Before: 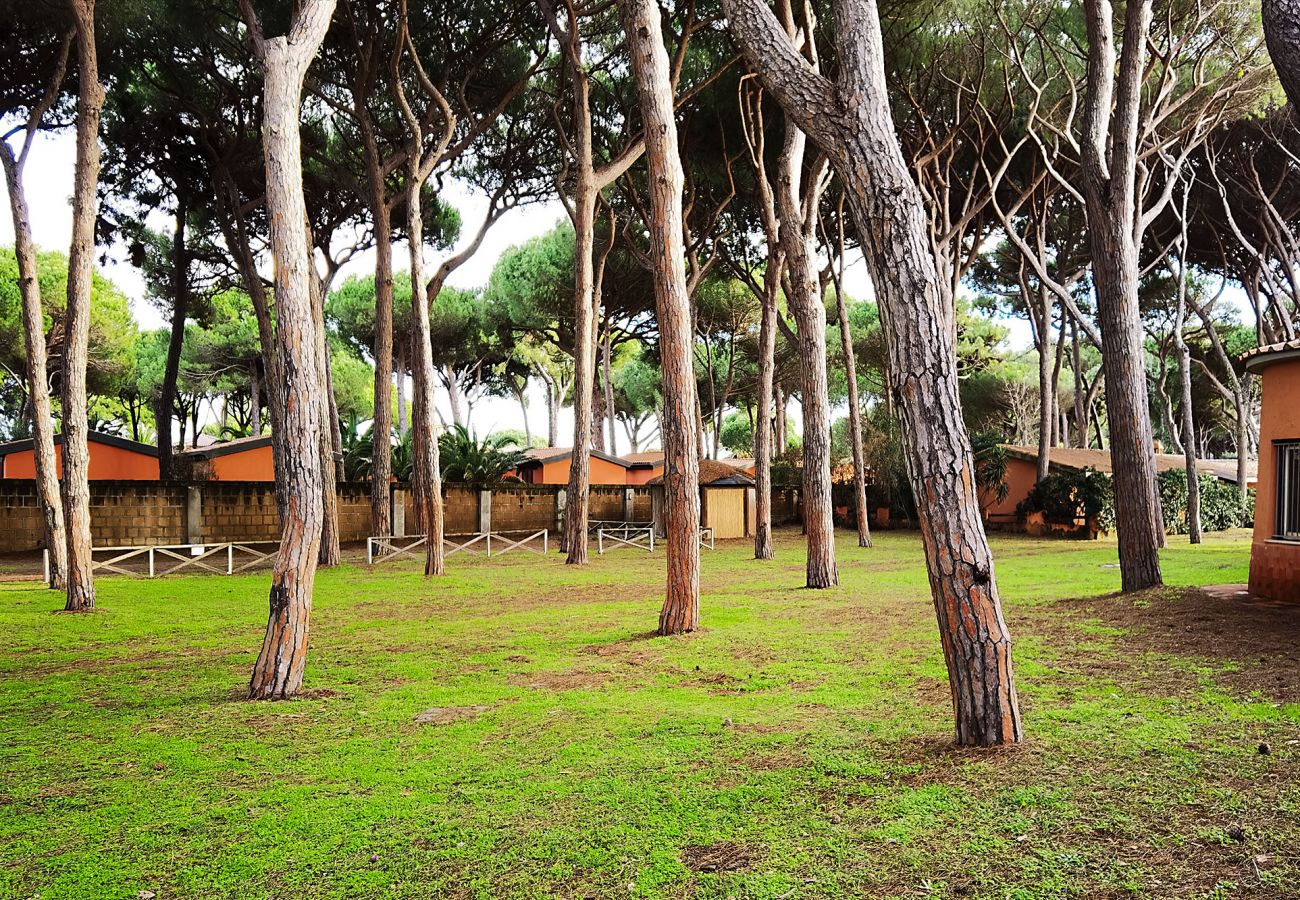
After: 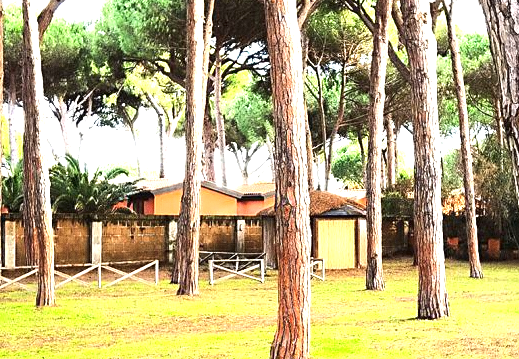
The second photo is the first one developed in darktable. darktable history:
crop: left 30%, top 30%, right 30%, bottom 30%
tone curve: curves: ch0 [(0, 0) (0.266, 0.247) (0.741, 0.751) (1, 1)], color space Lab, linked channels, preserve colors none
exposure: black level correction 0, exposure 1.2 EV, compensate highlight preservation false
grain: coarseness 0.09 ISO
